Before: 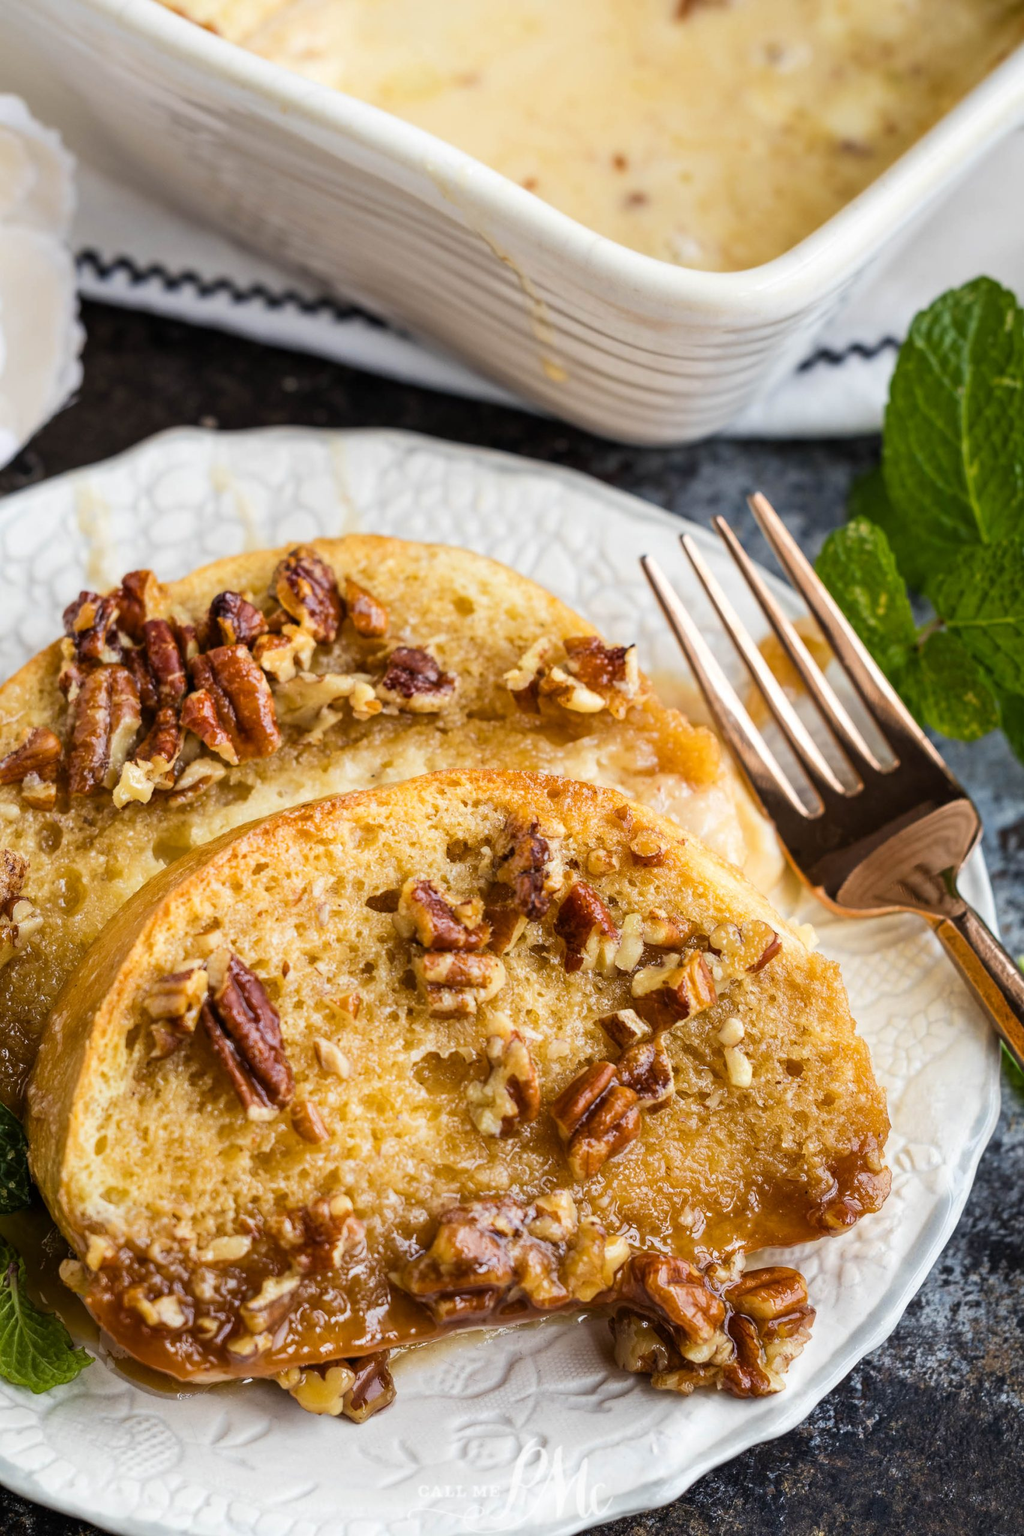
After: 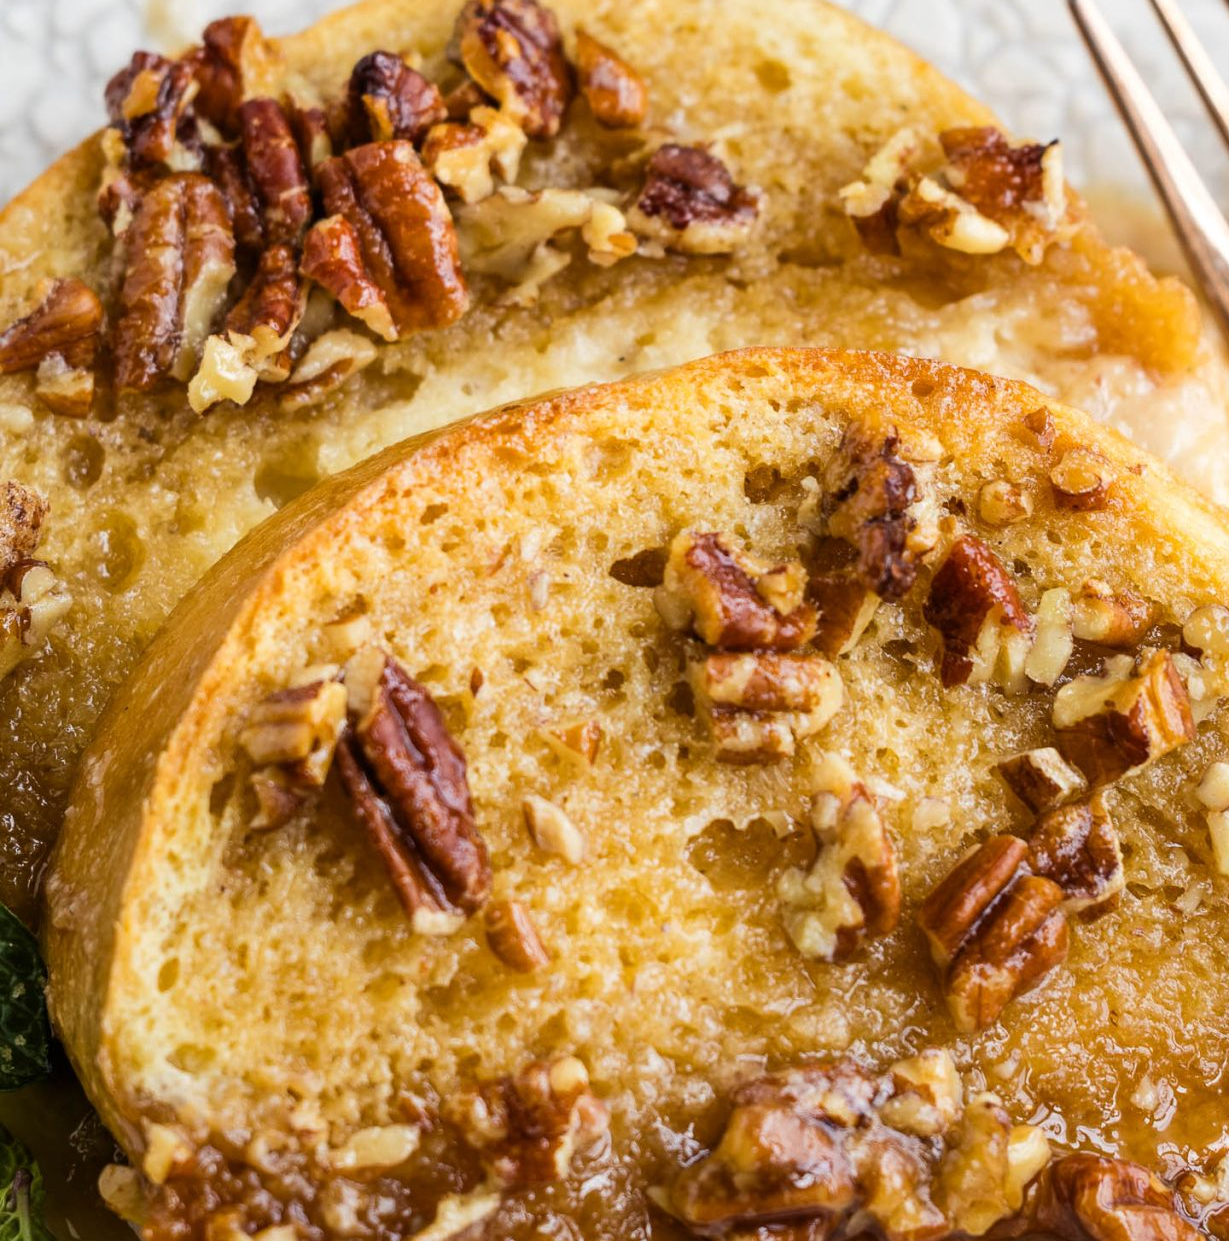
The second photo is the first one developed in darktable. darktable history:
white balance: emerald 1
crop: top 36.498%, right 27.964%, bottom 14.995%
